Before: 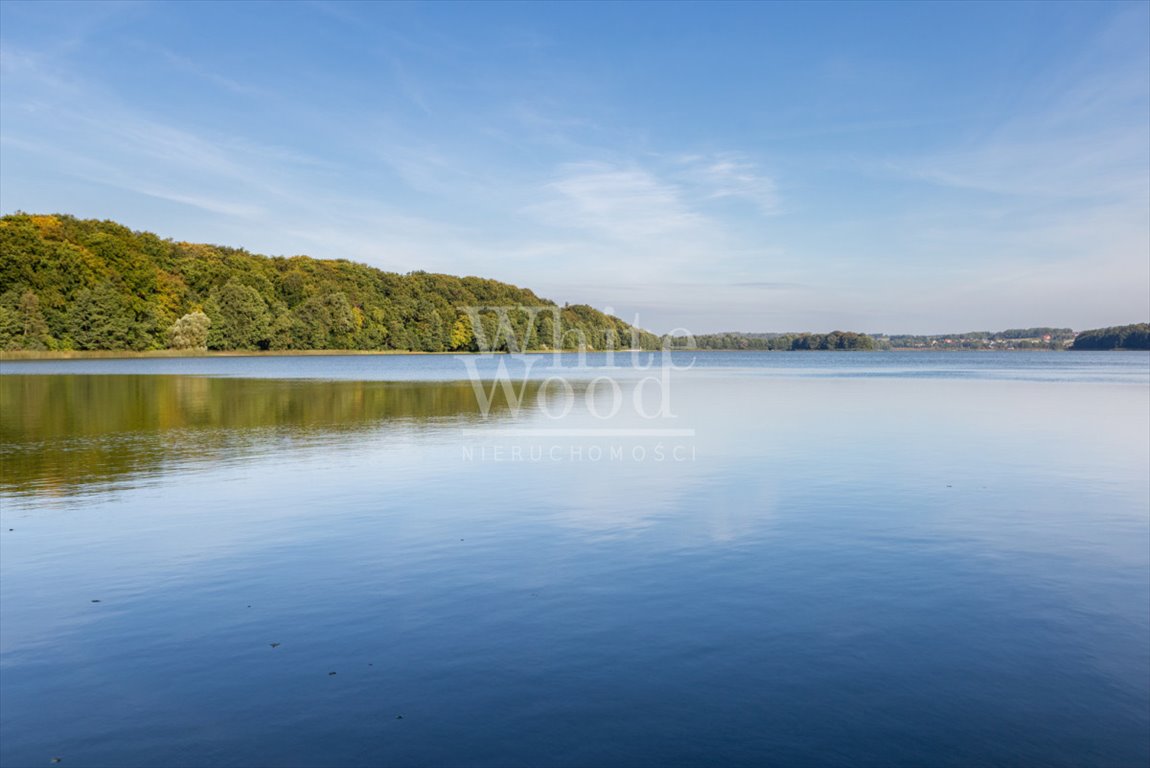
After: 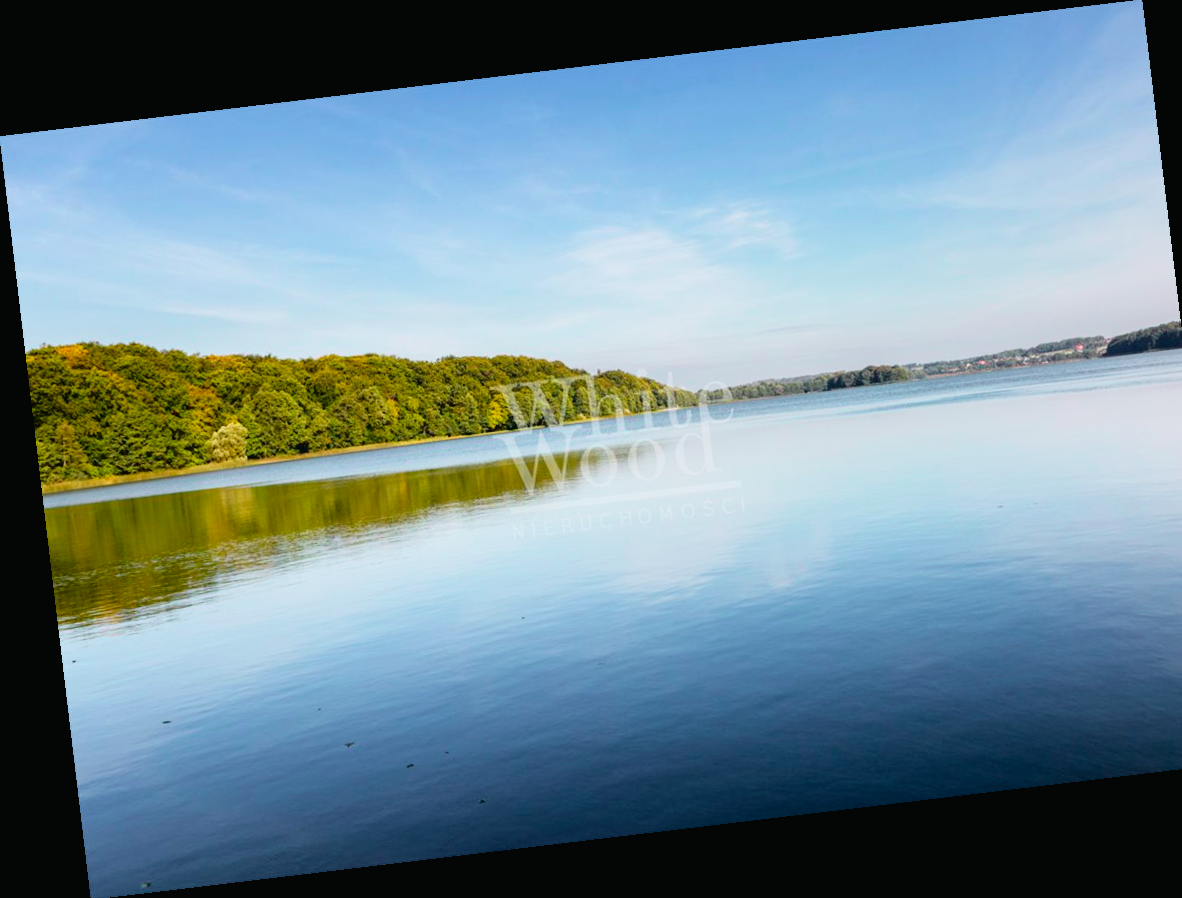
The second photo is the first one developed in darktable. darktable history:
crop: right 4.126%, bottom 0.031%
tone curve: curves: ch0 [(0, 0.014) (0.17, 0.099) (0.398, 0.423) (0.728, 0.808) (0.877, 0.91) (0.99, 0.955)]; ch1 [(0, 0) (0.377, 0.325) (0.493, 0.491) (0.505, 0.504) (0.515, 0.515) (0.554, 0.575) (0.623, 0.643) (0.701, 0.718) (1, 1)]; ch2 [(0, 0) (0.423, 0.453) (0.481, 0.485) (0.501, 0.501) (0.531, 0.527) (0.586, 0.597) (0.663, 0.706) (0.717, 0.753) (1, 0.991)], color space Lab, independent channels
color balance rgb: perceptual saturation grading › global saturation 20%, global vibrance 20%
rotate and perspective: rotation -6.83°, automatic cropping off
